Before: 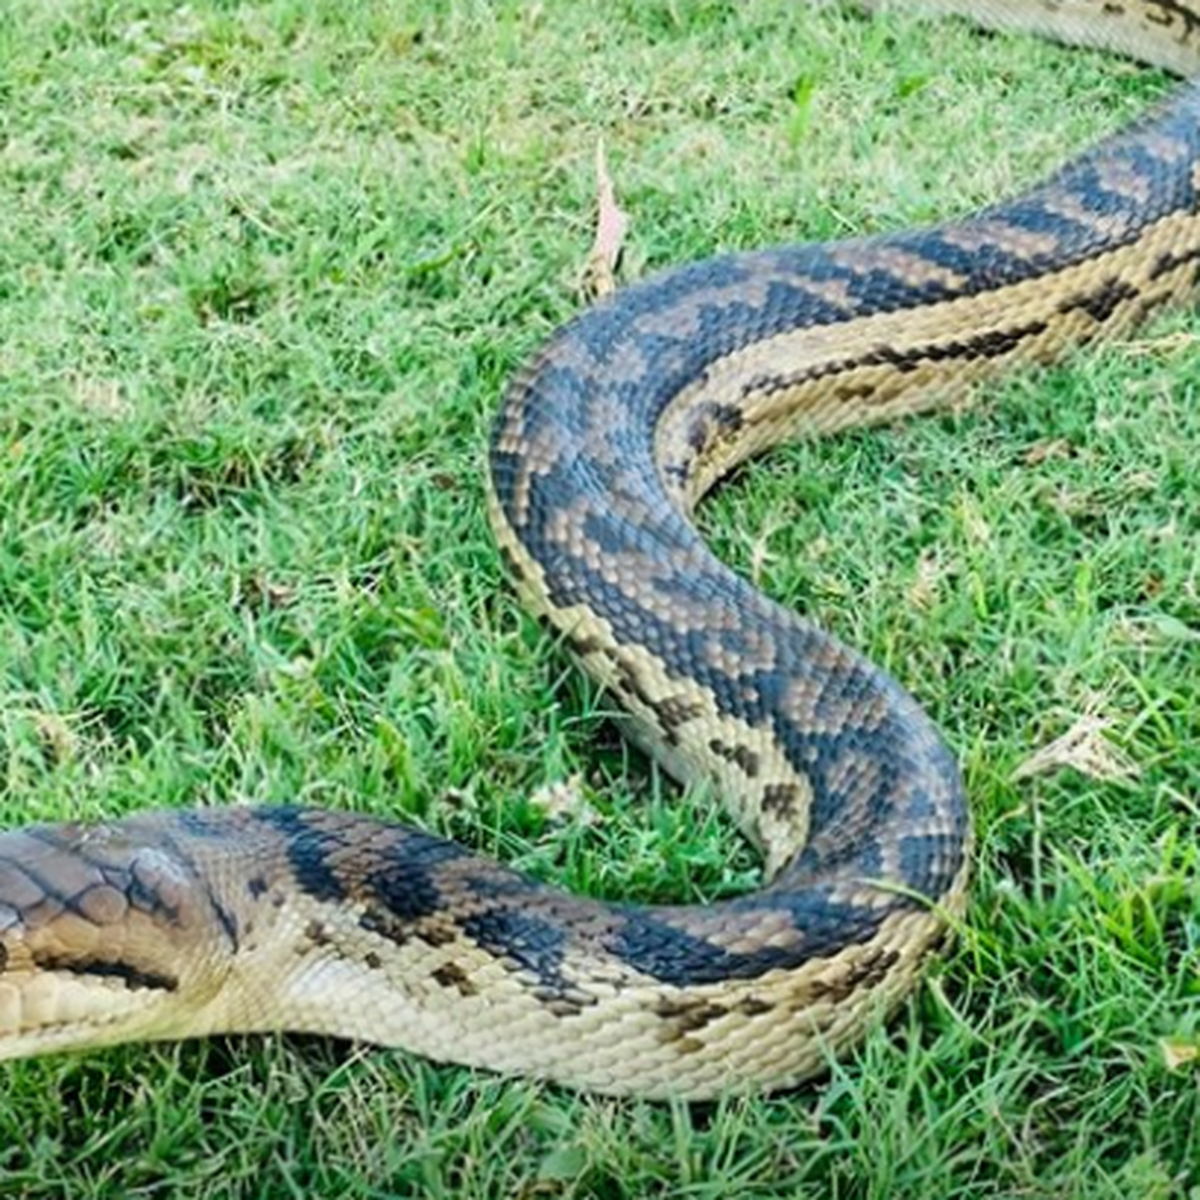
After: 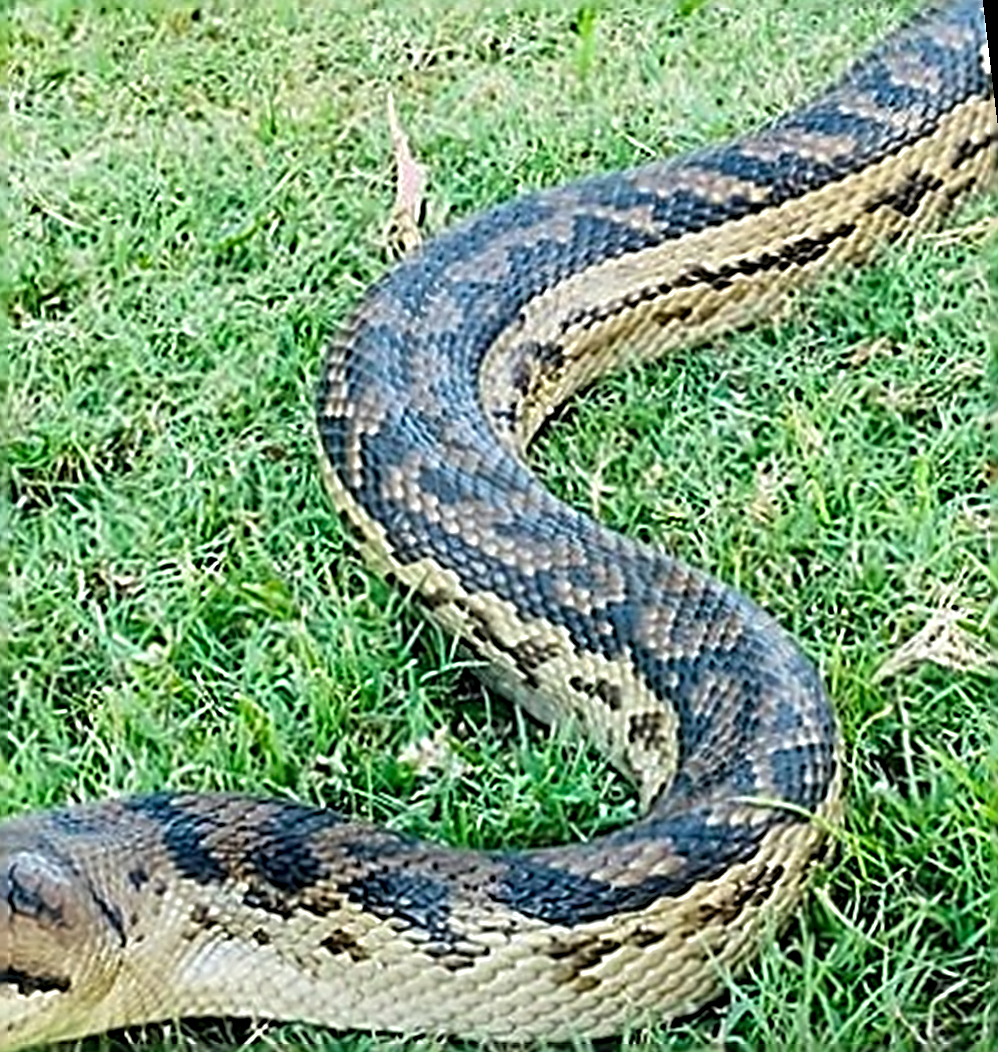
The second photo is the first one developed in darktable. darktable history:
crop: left 16.768%, top 8.653%, right 8.362%, bottom 12.485%
rotate and perspective: rotation -6.83°, automatic cropping off
sharpen: radius 3.158, amount 1.731
